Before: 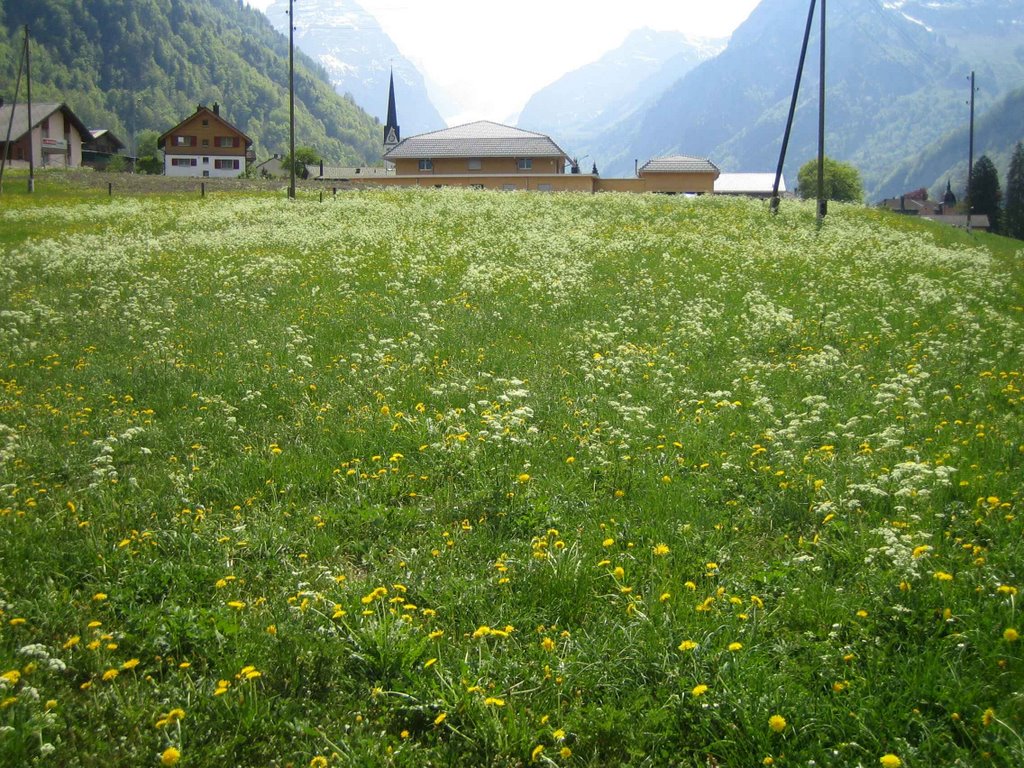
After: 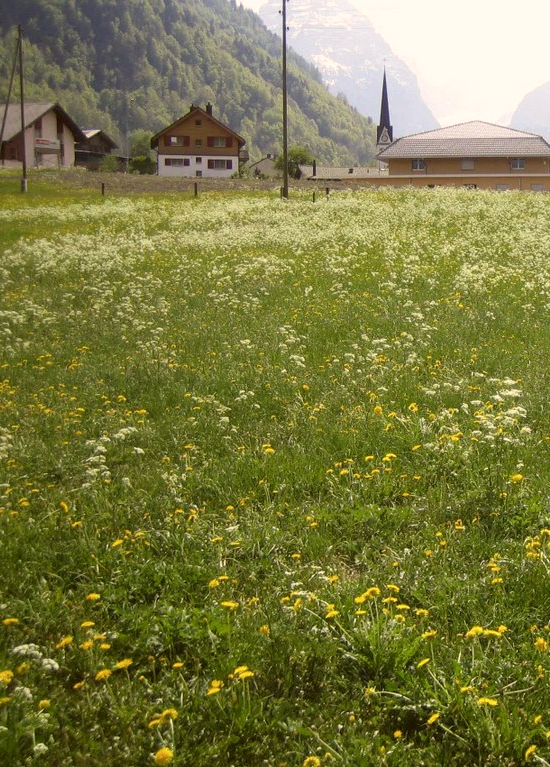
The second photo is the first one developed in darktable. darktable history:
color correction: highlights a* 6.45, highlights b* 8.27, shadows a* 6.57, shadows b* 6.91, saturation 0.879
crop: left 0.695%, right 45.396%, bottom 0.079%
